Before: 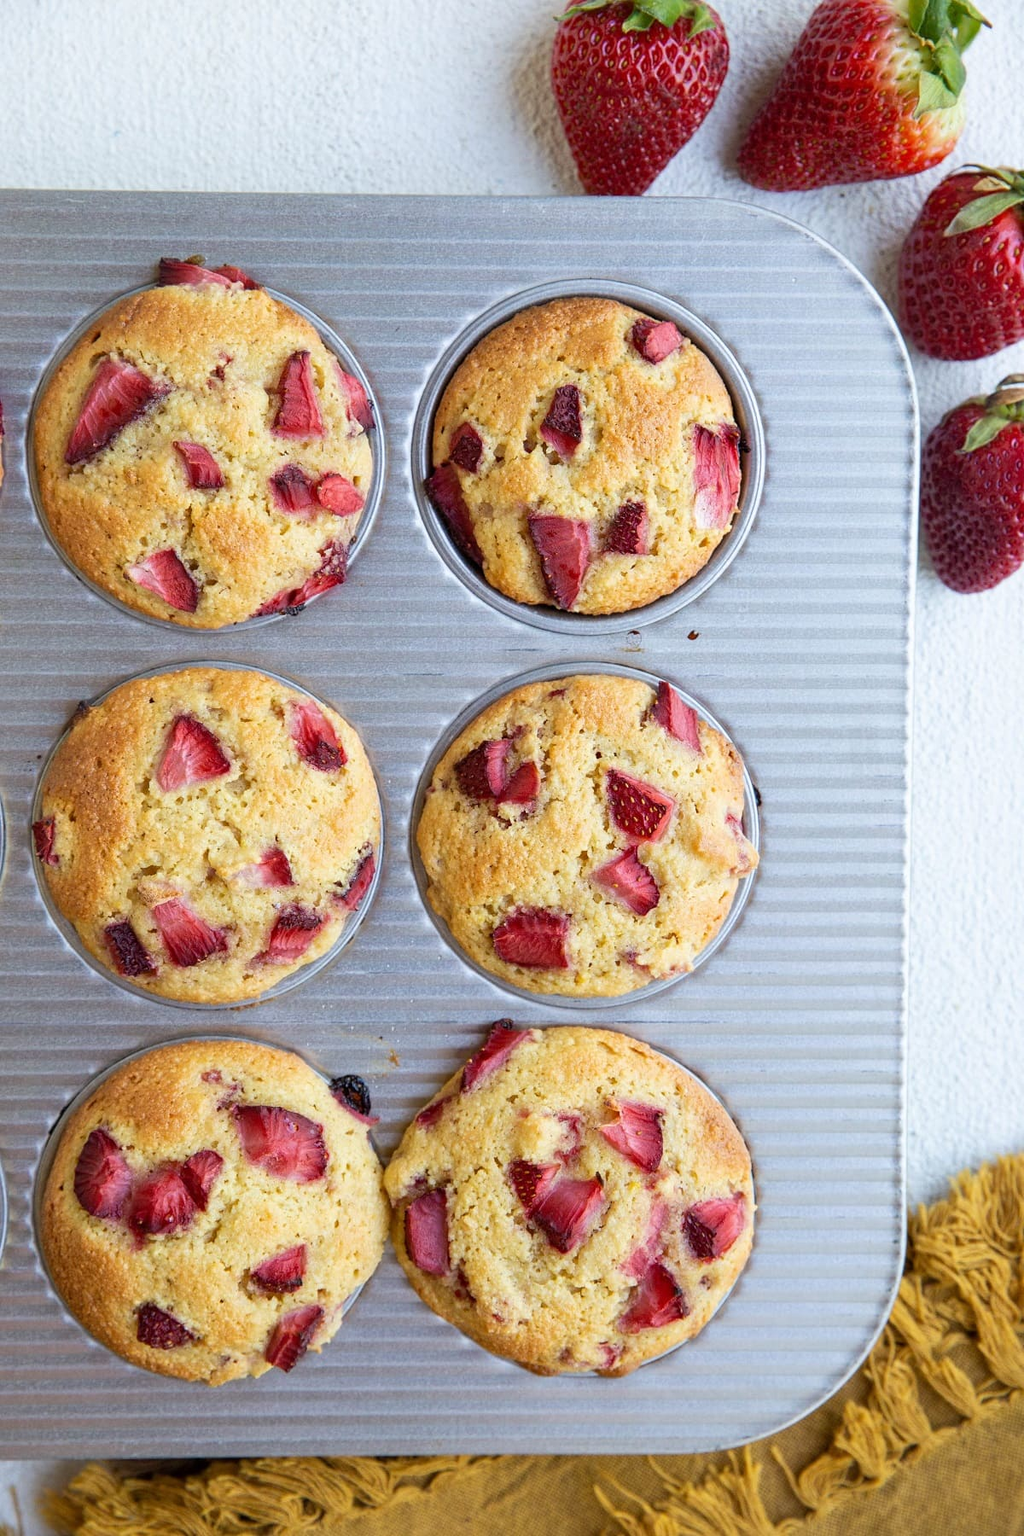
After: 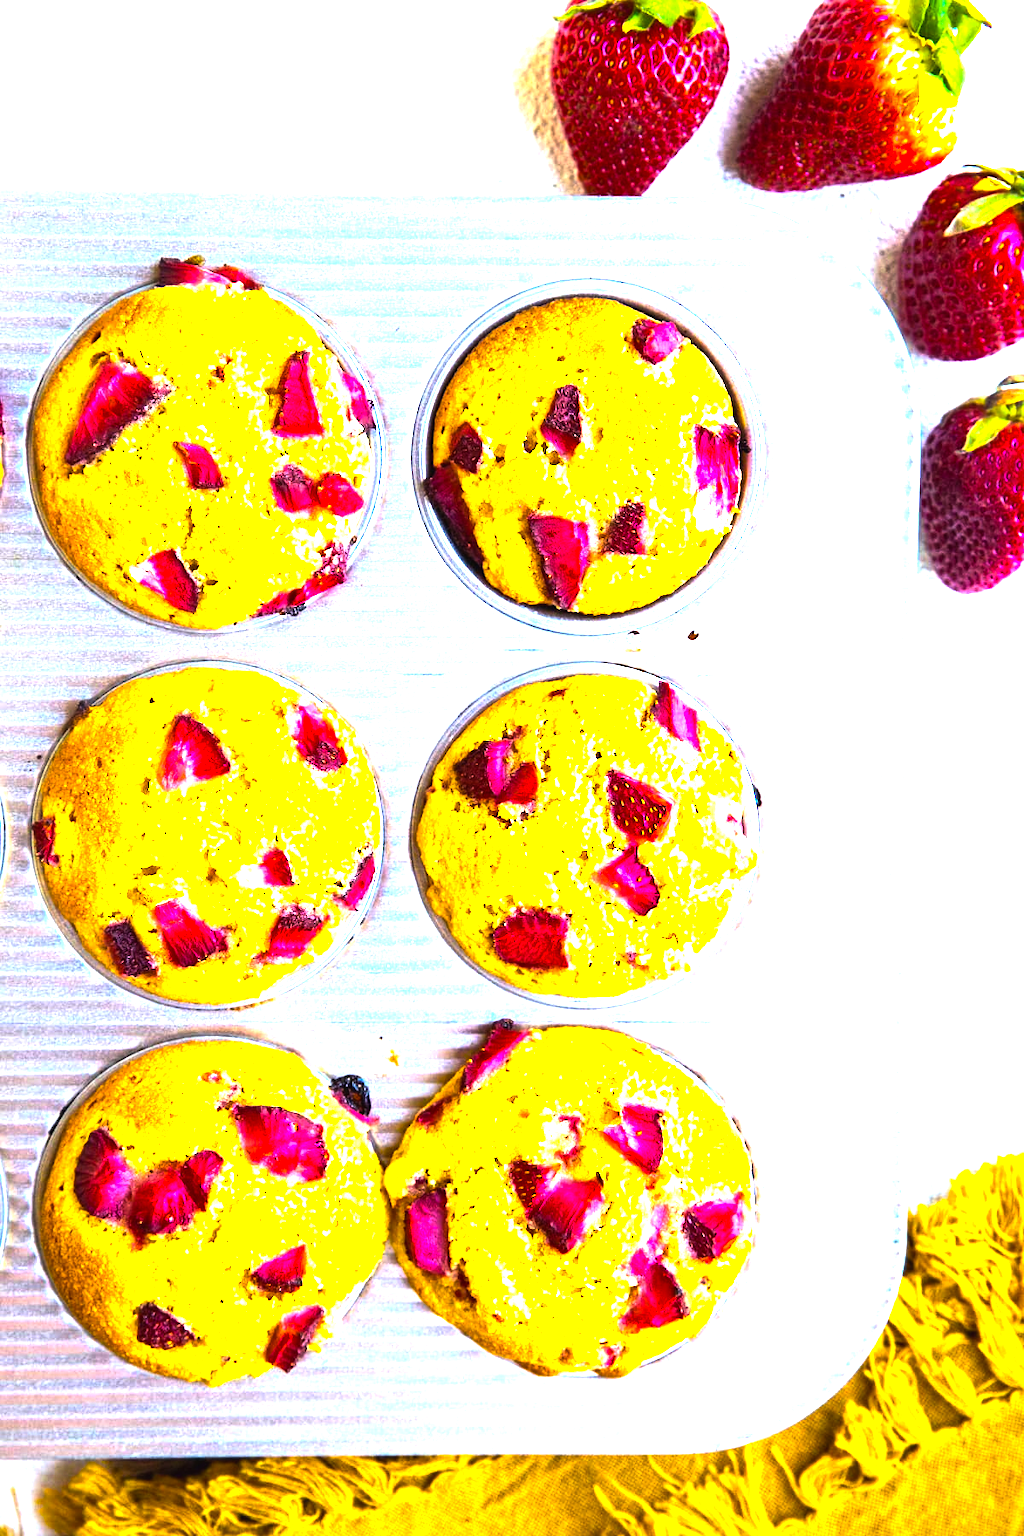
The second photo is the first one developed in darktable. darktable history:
color balance rgb: shadows lift › chroma 3.162%, shadows lift › hue 281.16°, global offset › luminance 0.25%, linear chroma grading › highlights 99.538%, linear chroma grading › global chroma 23.287%, perceptual saturation grading › global saturation 0.807%, perceptual brilliance grading › global brilliance 29.481%, perceptual brilliance grading › highlights 49.654%, perceptual brilliance grading › mid-tones 50.705%, perceptual brilliance grading › shadows -22.405%, global vibrance 20.286%
